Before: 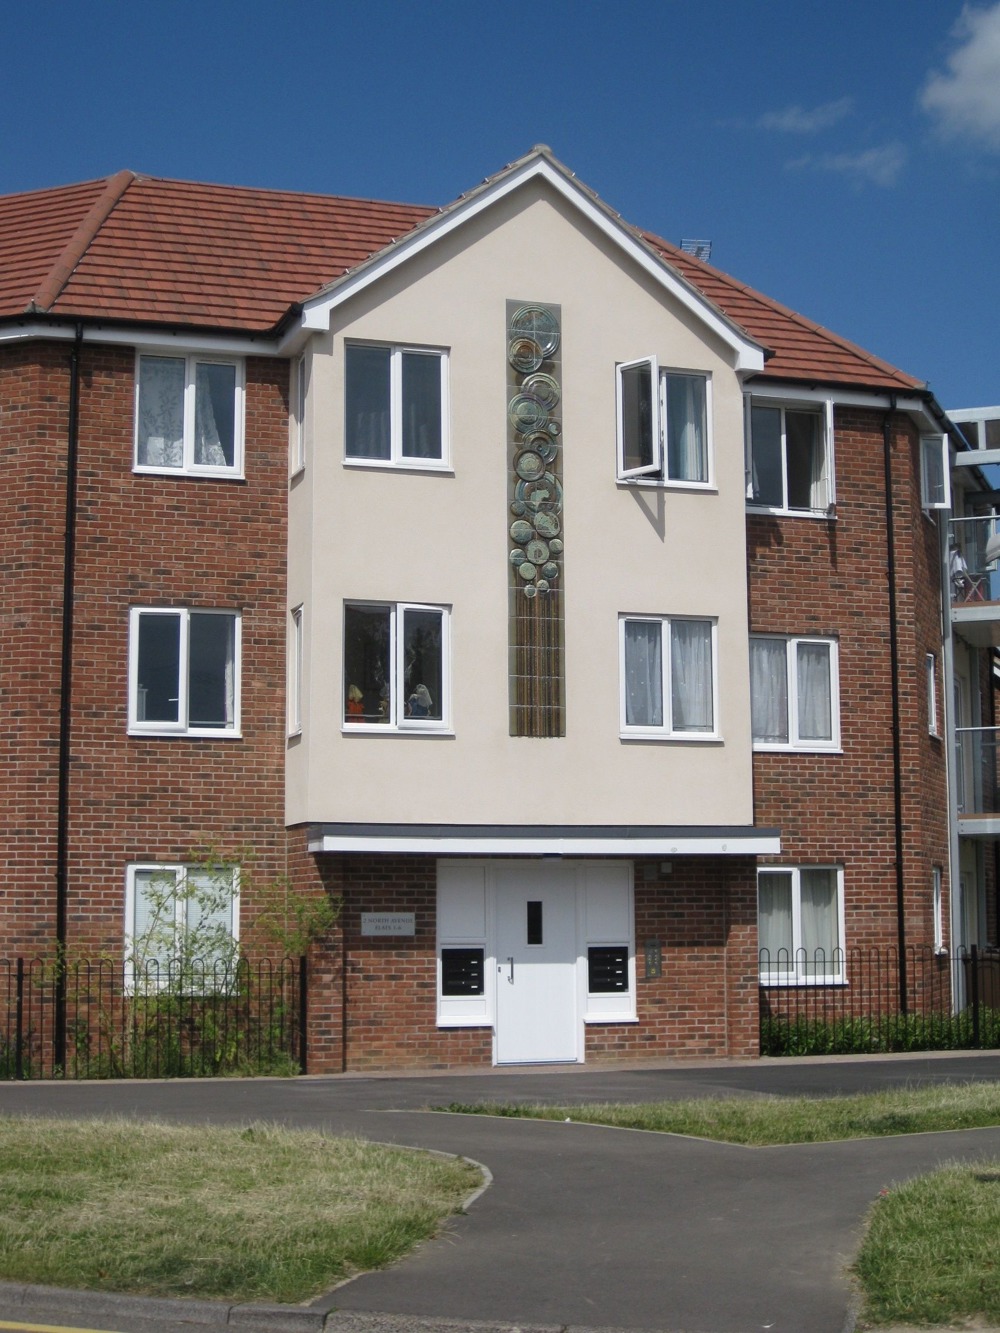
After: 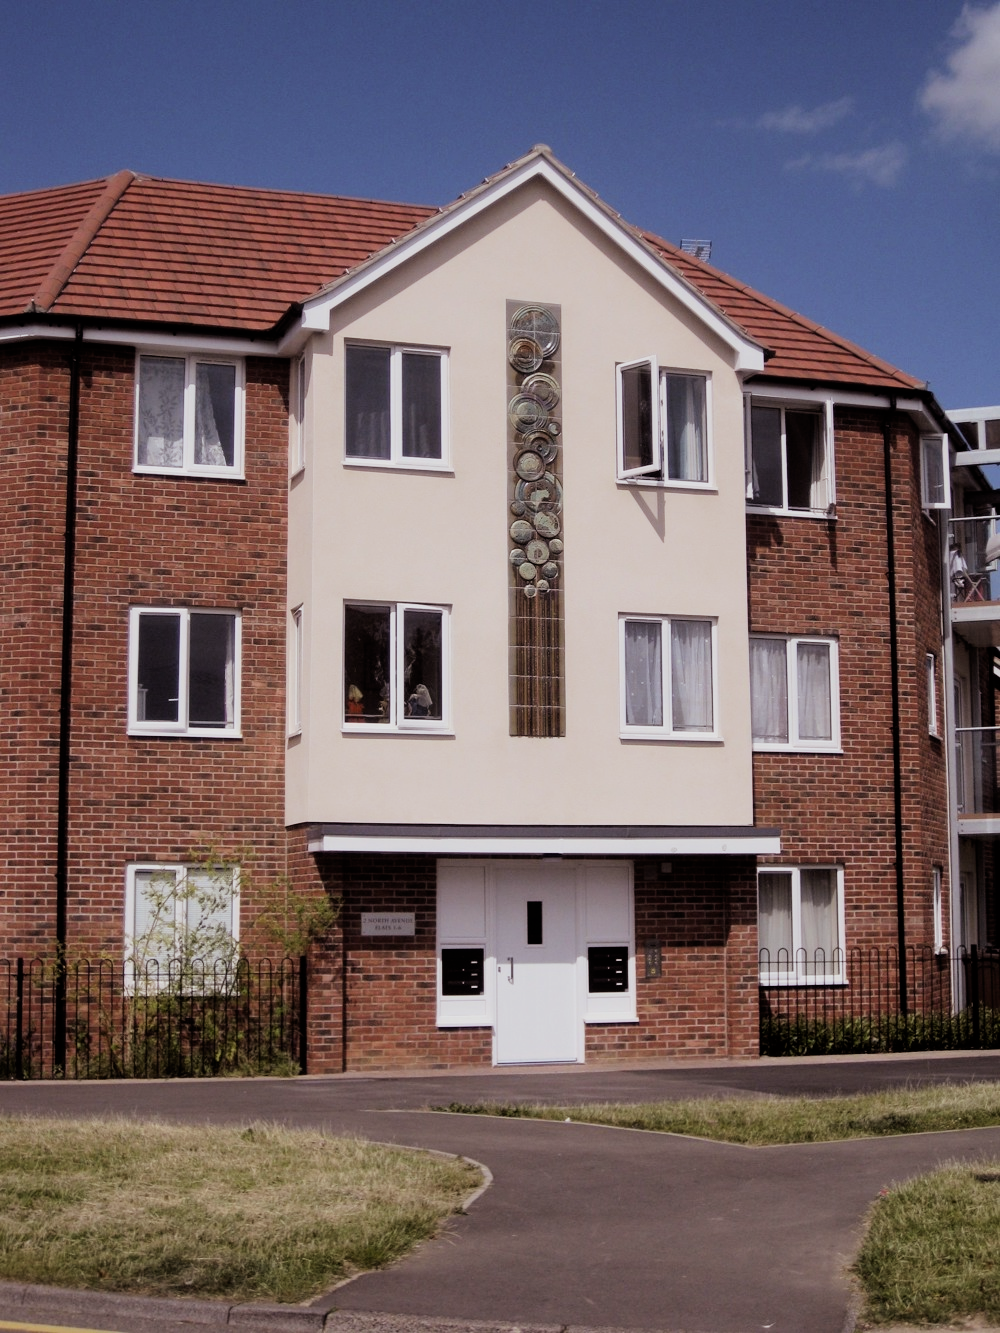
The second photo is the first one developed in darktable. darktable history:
filmic rgb: black relative exposure -5 EV, hardness 2.88, contrast 1.3, highlights saturation mix -10%
rgb levels: mode RGB, independent channels, levels [[0, 0.474, 1], [0, 0.5, 1], [0, 0.5, 1]]
